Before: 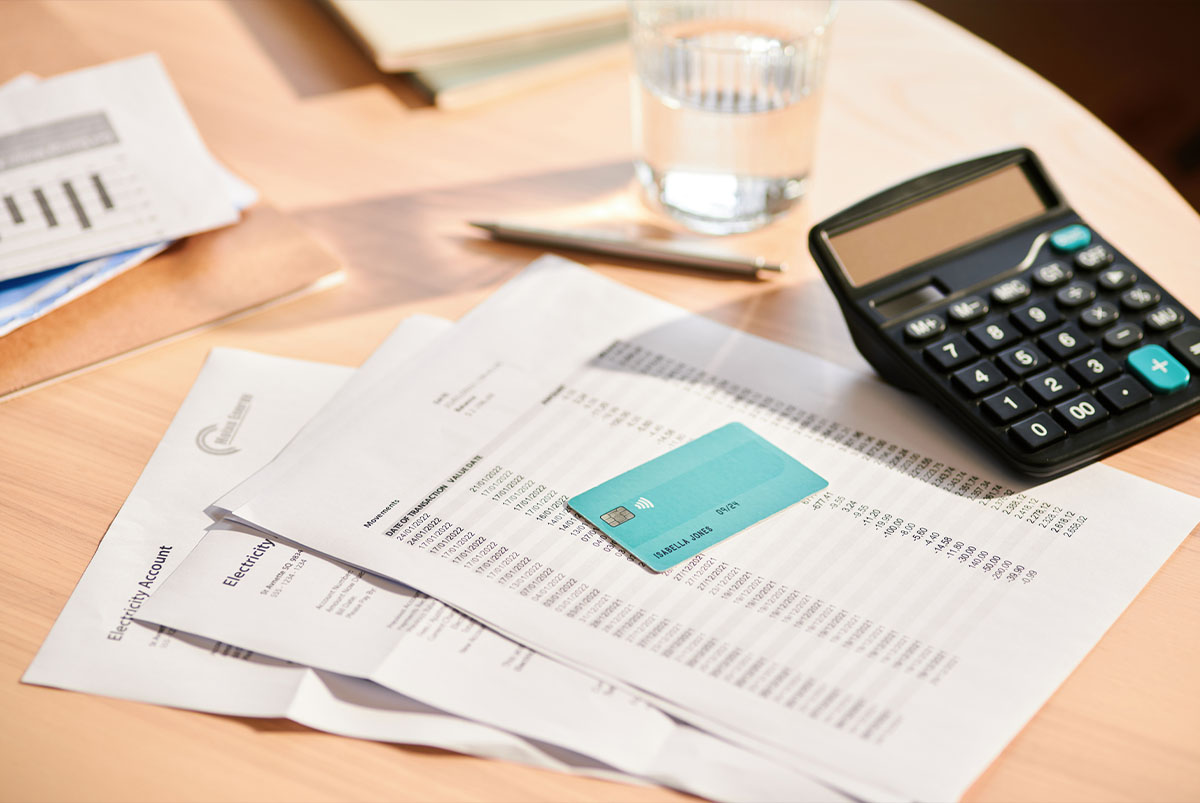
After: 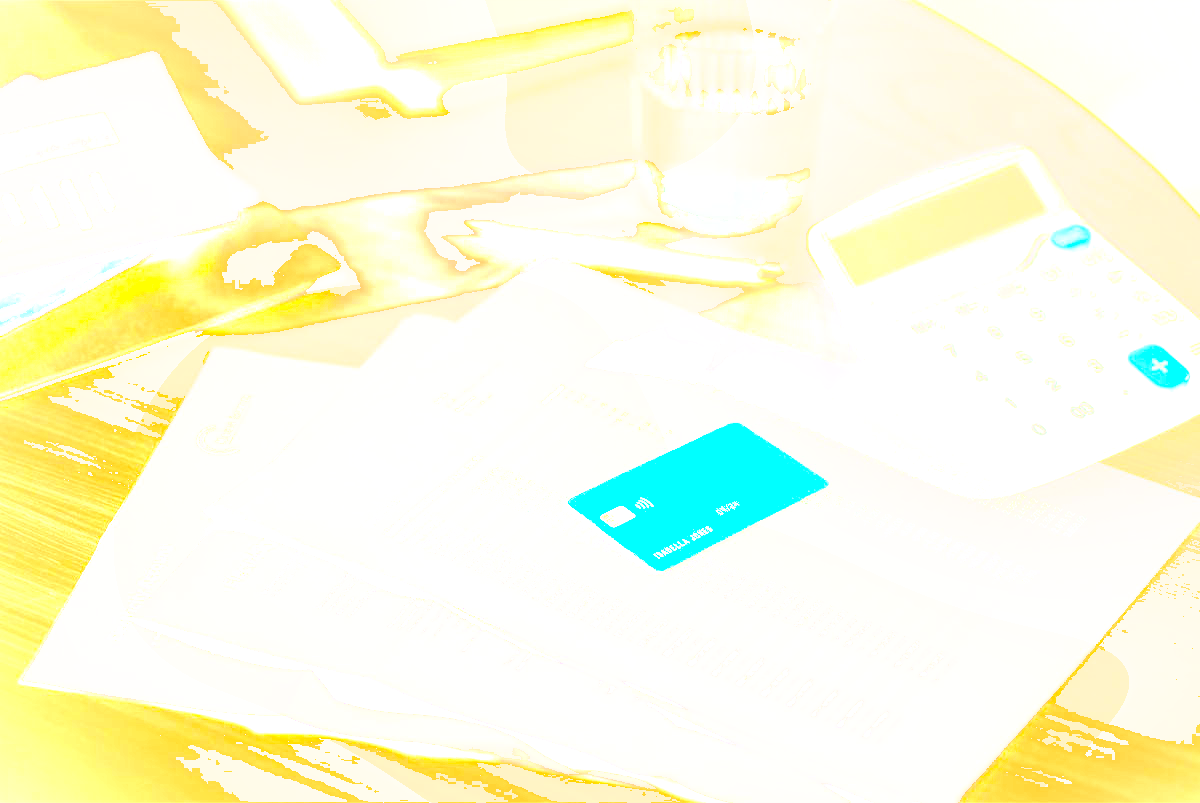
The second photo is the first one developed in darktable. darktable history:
bloom: size 70%, threshold 25%, strength 70%
tone equalizer: -8 EV -0.75 EV, -7 EV -0.7 EV, -6 EV -0.6 EV, -5 EV -0.4 EV, -3 EV 0.4 EV, -2 EV 0.6 EV, -1 EV 0.7 EV, +0 EV 0.75 EV, edges refinement/feathering 500, mask exposure compensation -1.57 EV, preserve details no
color balance rgb: perceptual saturation grading › global saturation 30%, global vibrance 20%
shadows and highlights: shadows 24.5, highlights -78.15, soften with gaussian
